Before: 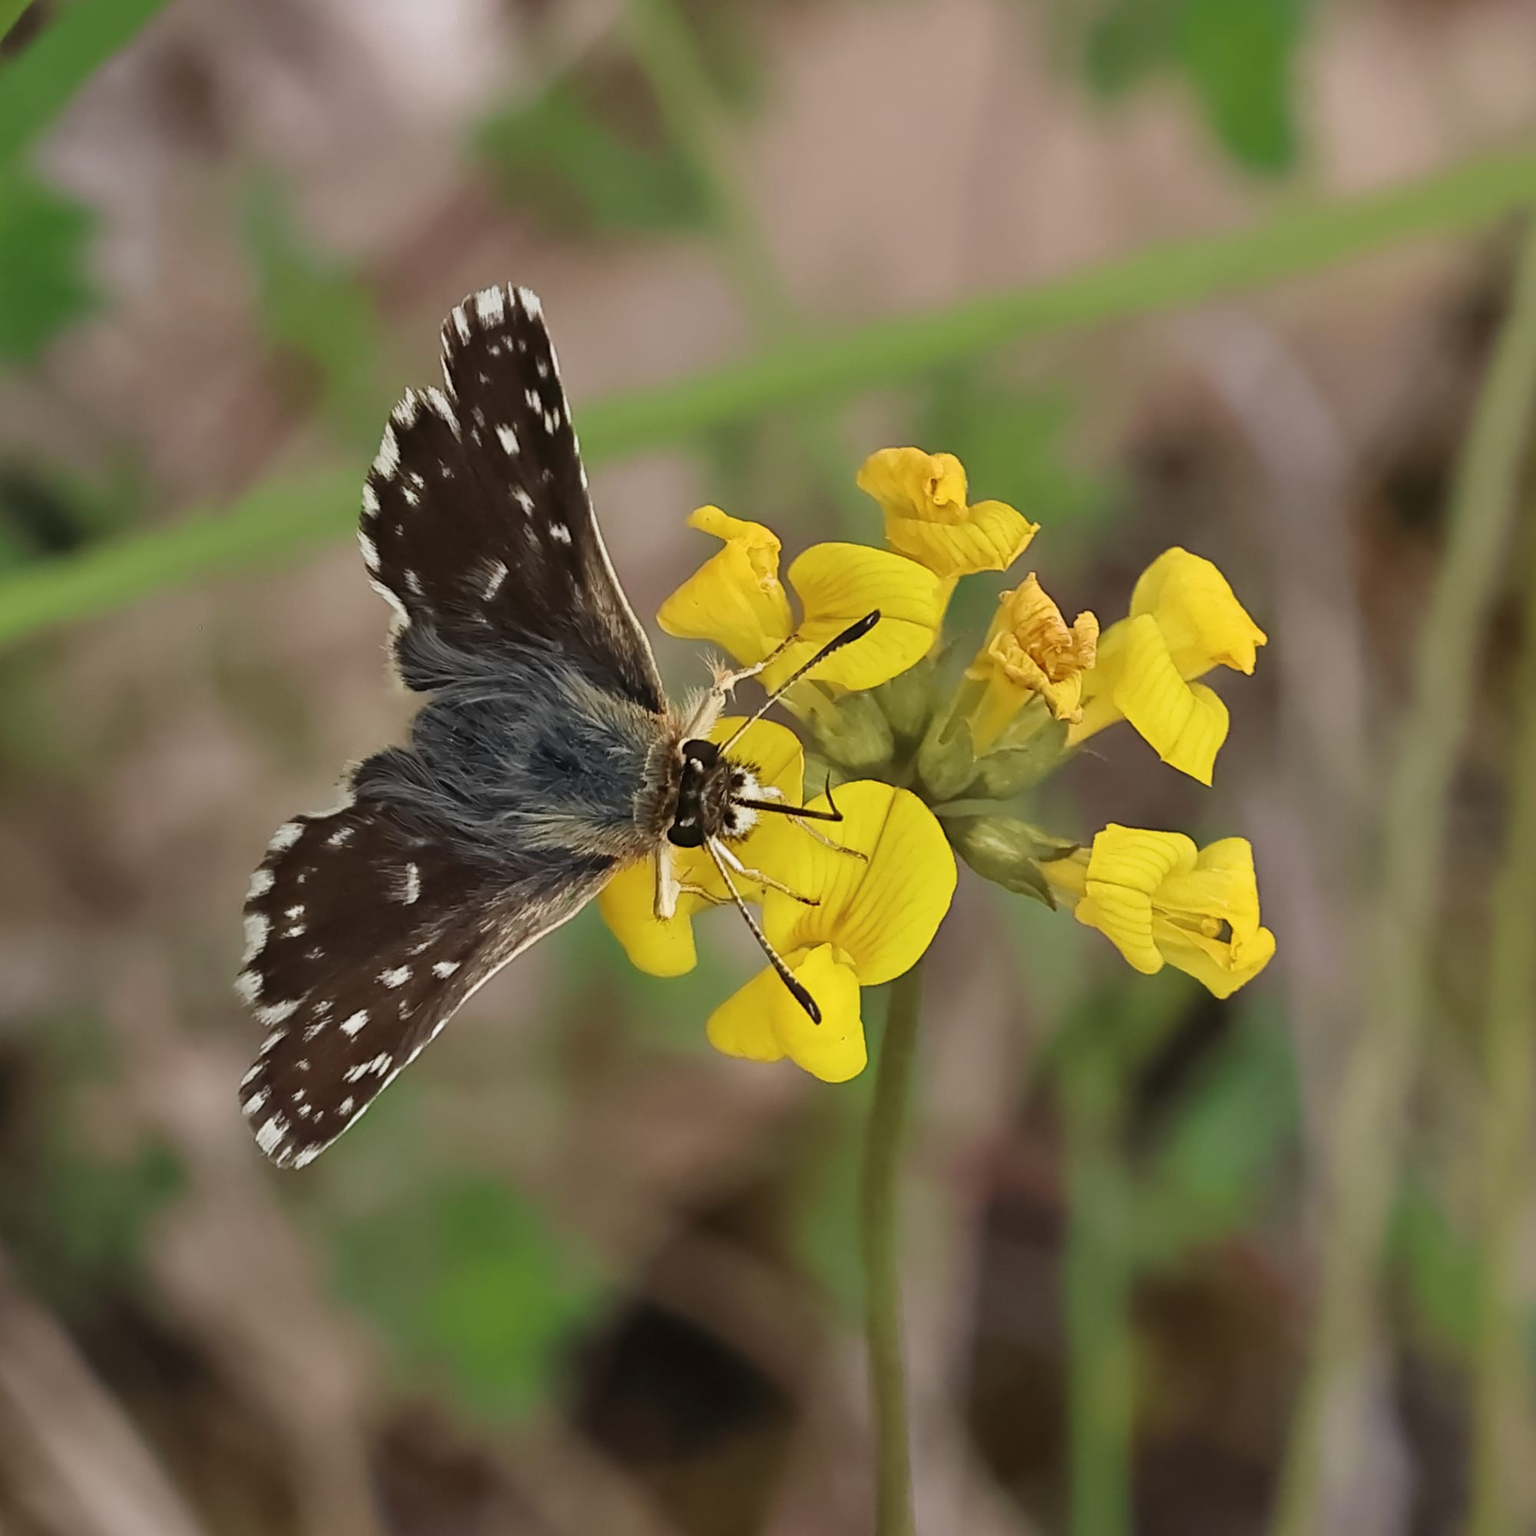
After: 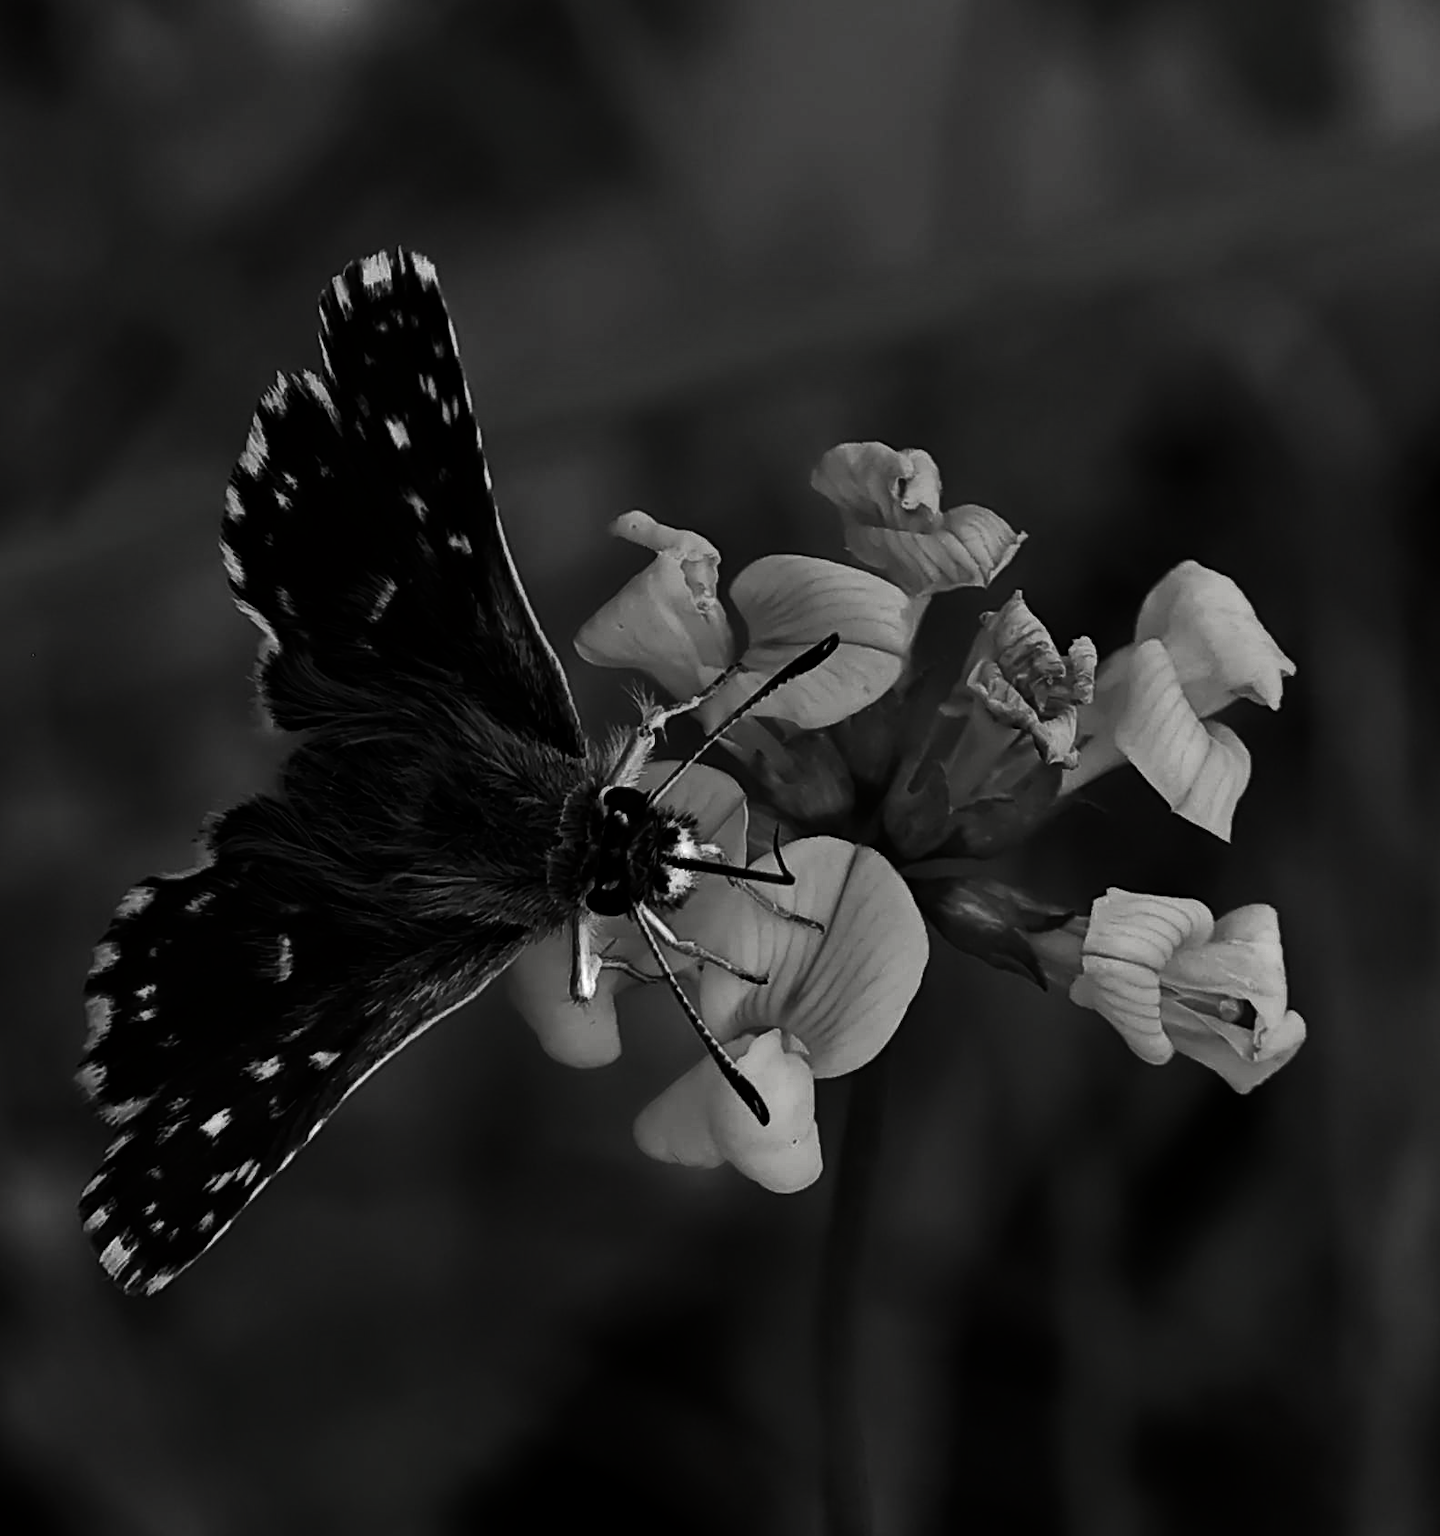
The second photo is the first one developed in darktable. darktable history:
crop: left 11.217%, top 4.897%, right 9.571%, bottom 10.623%
haze removal: compatibility mode true, adaptive false
contrast brightness saturation: contrast 0.017, brightness -0.984, saturation -0.983
